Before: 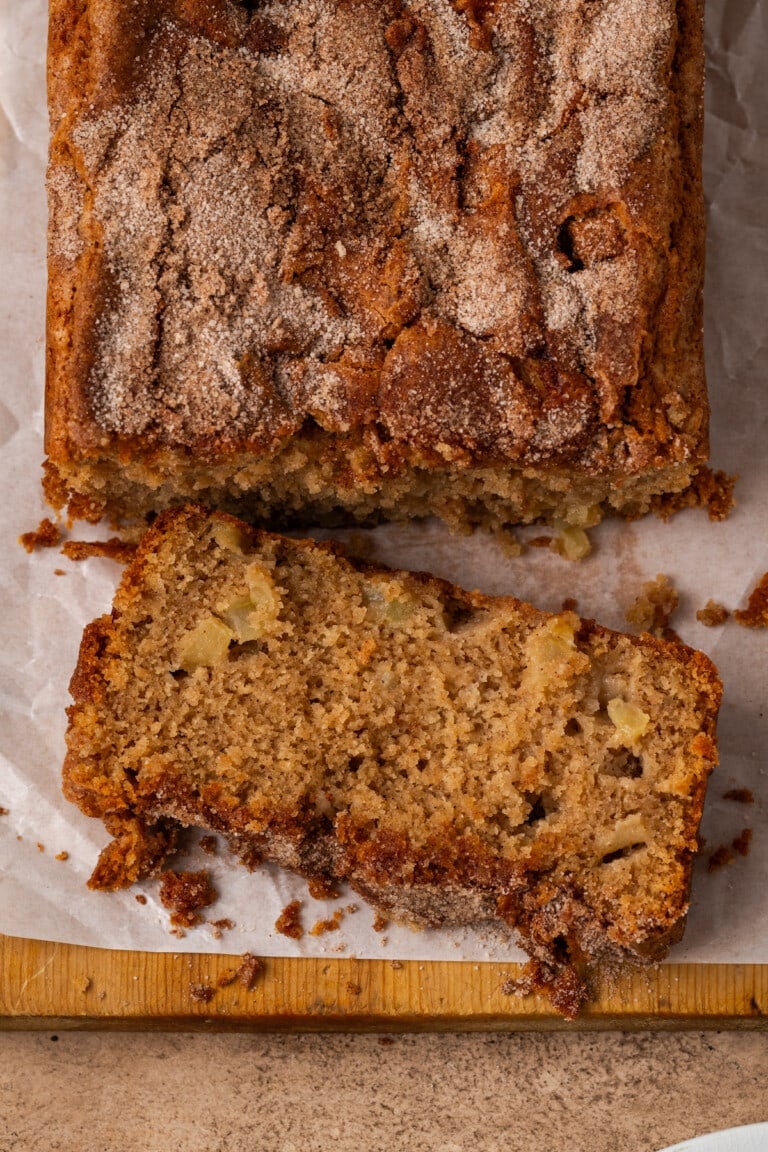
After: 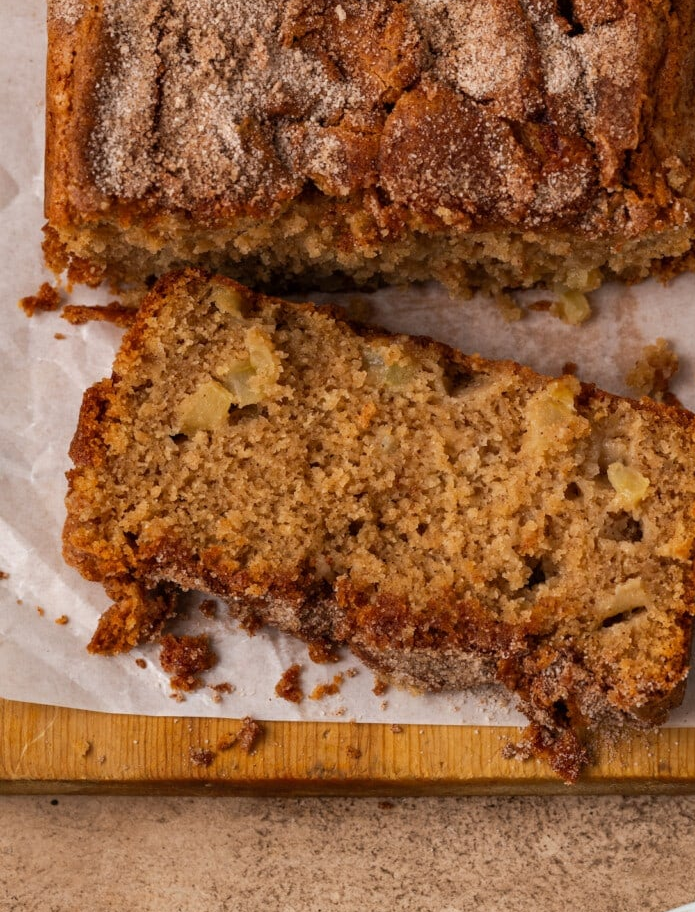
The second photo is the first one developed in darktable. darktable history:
crop: top 20.497%, right 9.4%, bottom 0.294%
